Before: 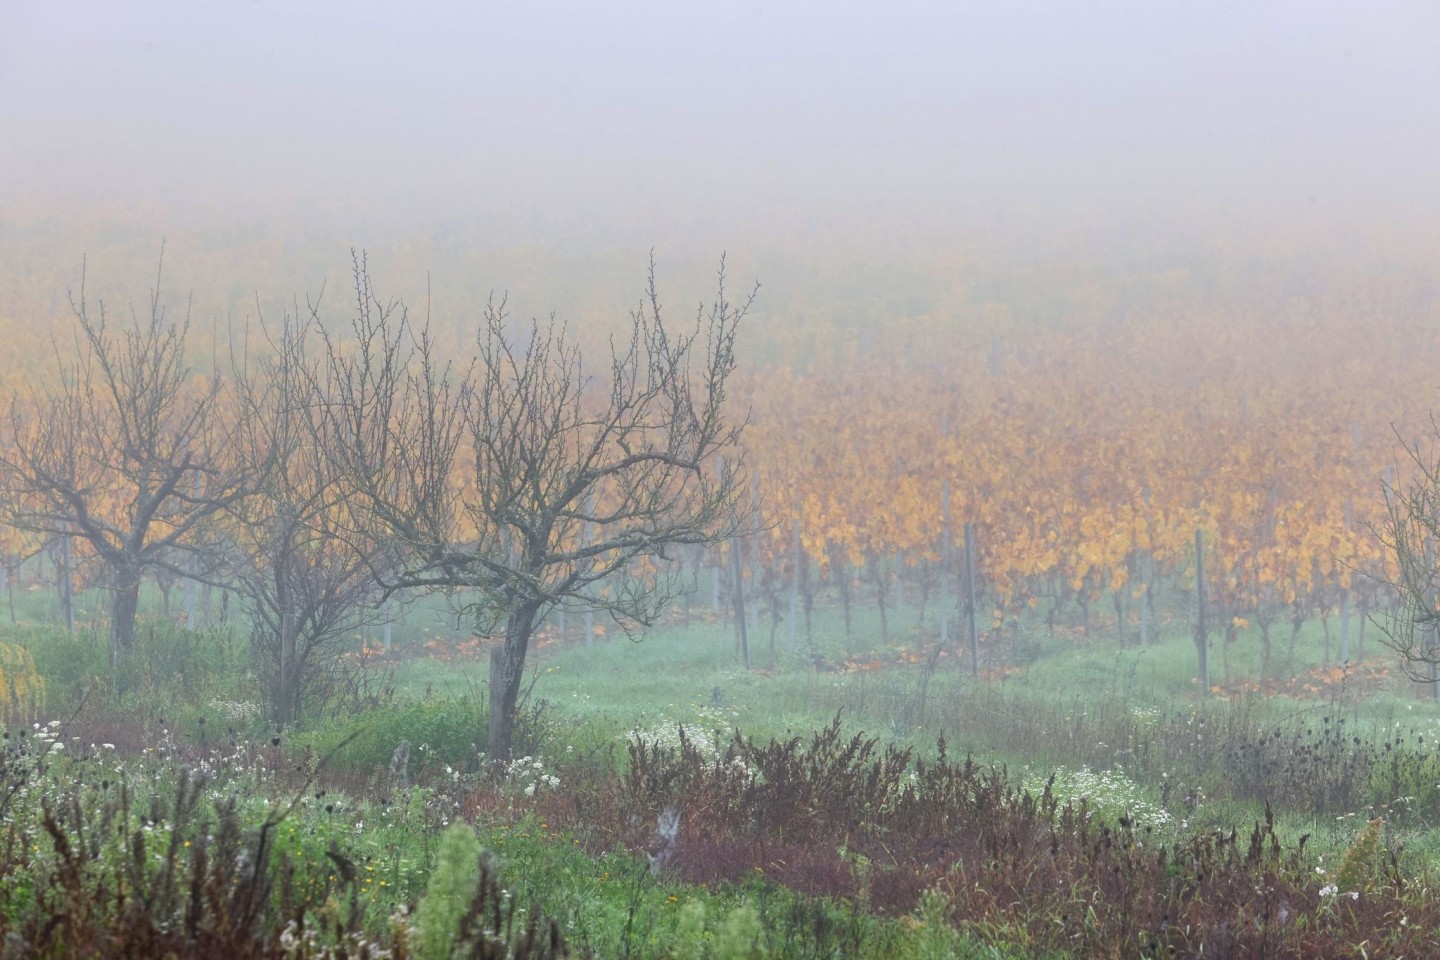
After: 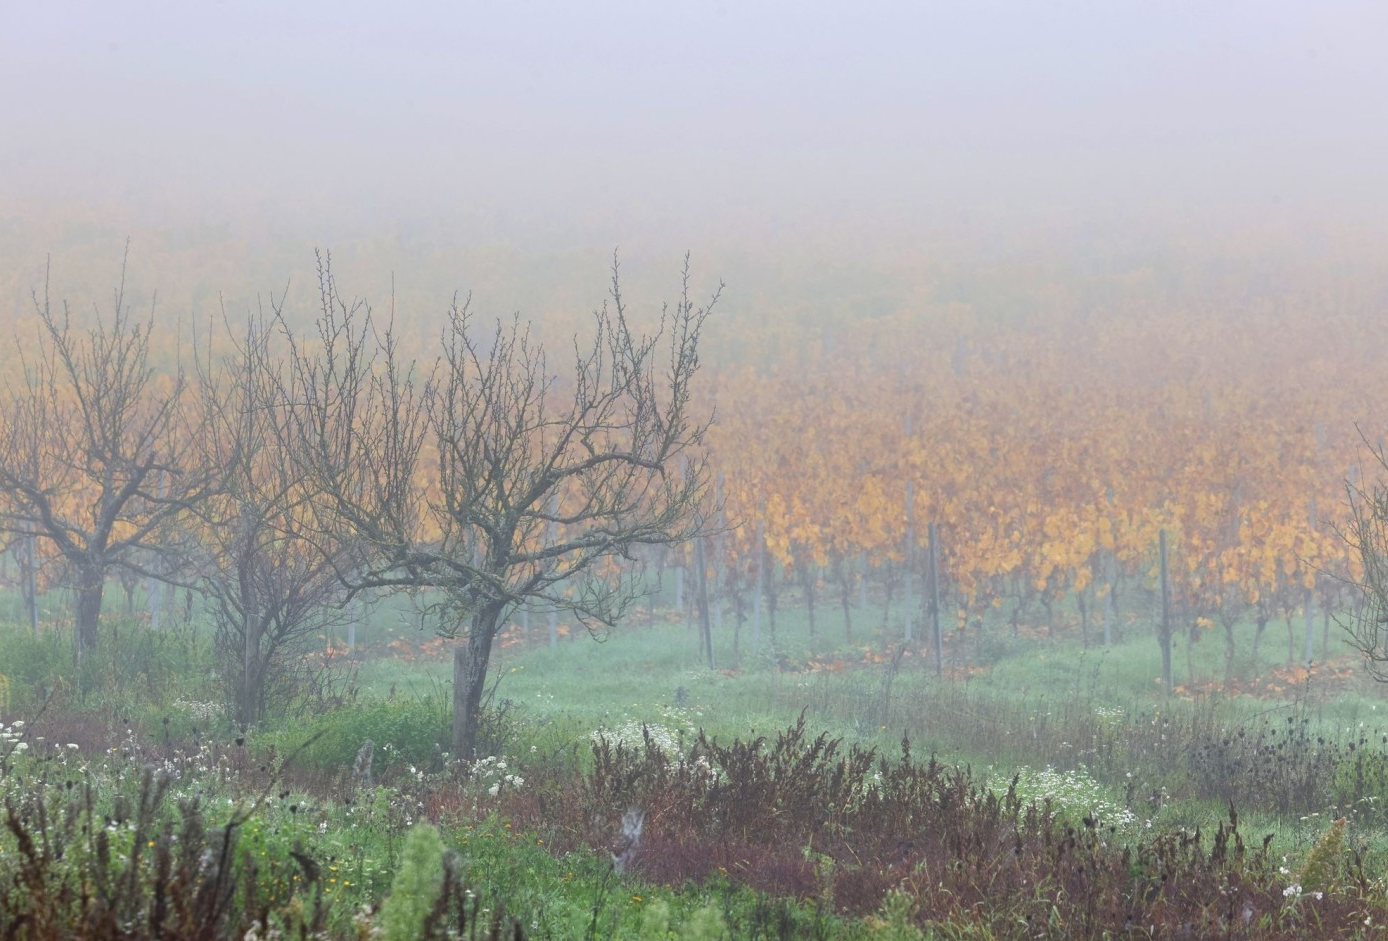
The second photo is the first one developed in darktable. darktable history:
crop and rotate: left 2.564%, right 1.024%, bottom 1.96%
